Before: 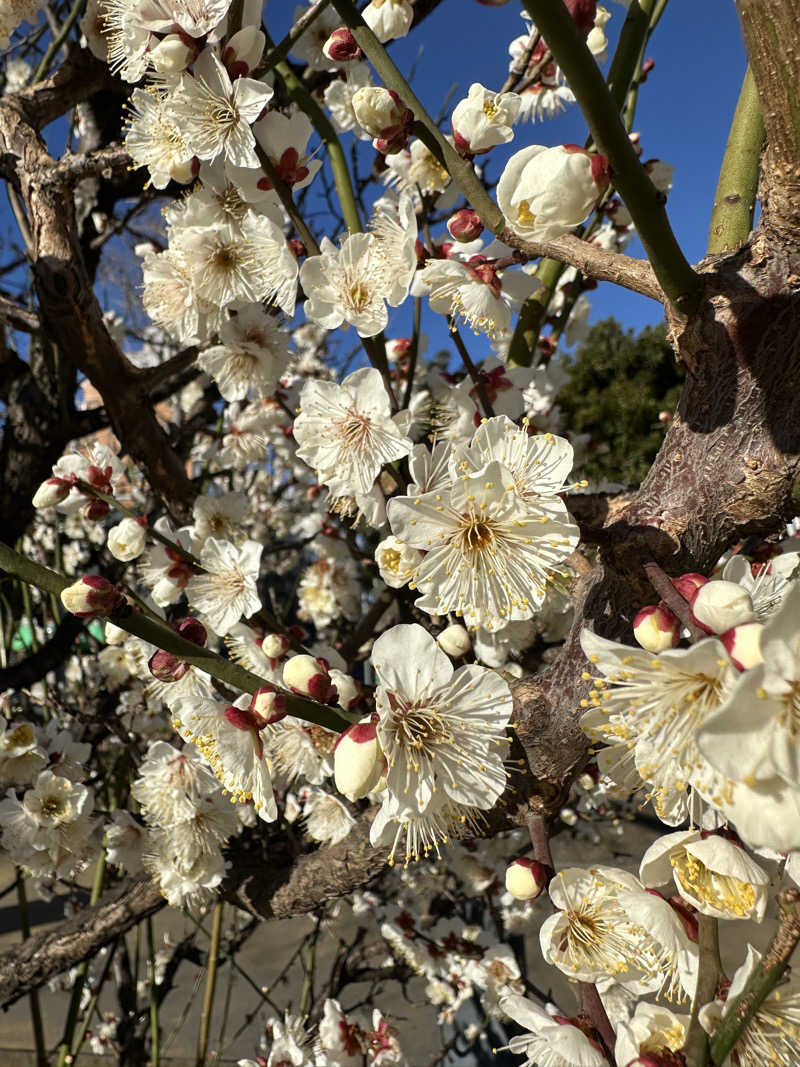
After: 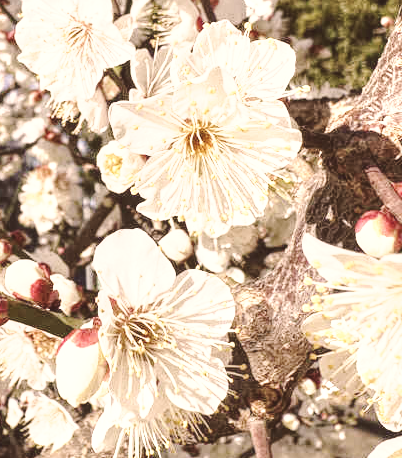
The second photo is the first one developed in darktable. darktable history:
color correction: highlights a* 10.22, highlights b* 9.69, shadows a* 8.65, shadows b* 7.94, saturation 0.774
crop: left 34.79%, top 37.09%, right 14.942%, bottom 19.945%
exposure: black level correction -0.005, exposure 1.003 EV, compensate exposure bias true, compensate highlight preservation false
tone equalizer: mask exposure compensation -0.496 EV
local contrast: highlights 95%, shadows 89%, detail 160%, midtone range 0.2
base curve: curves: ch0 [(0, 0) (0.025, 0.046) (0.112, 0.277) (0.467, 0.74) (0.814, 0.929) (1, 0.942)], preserve colors none
